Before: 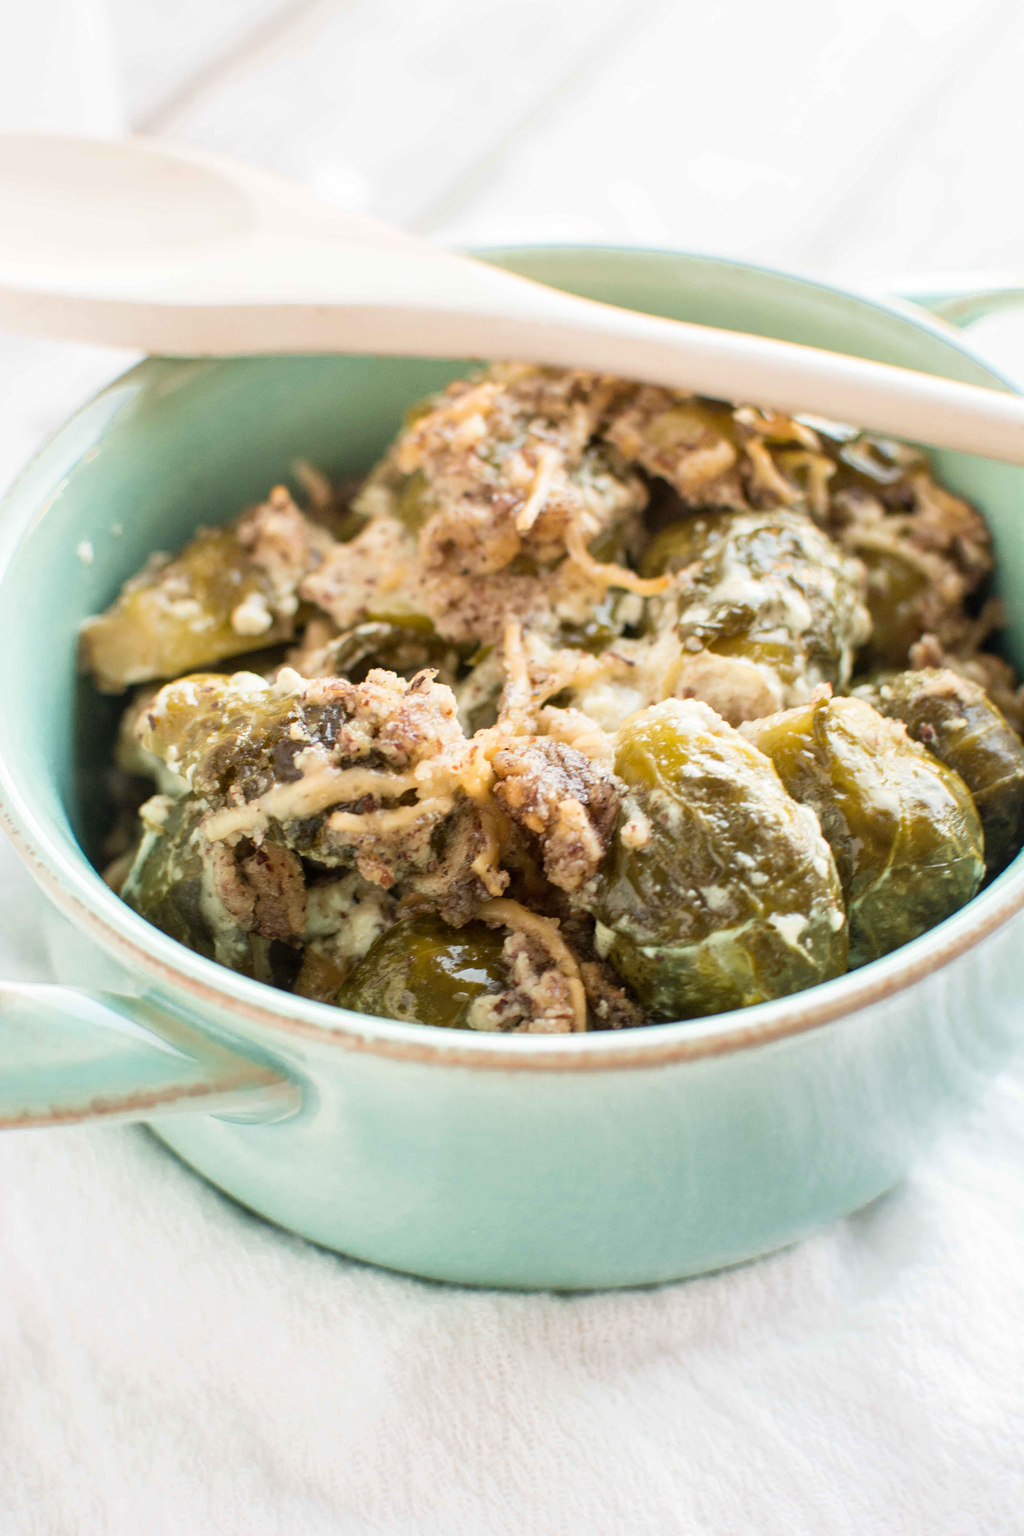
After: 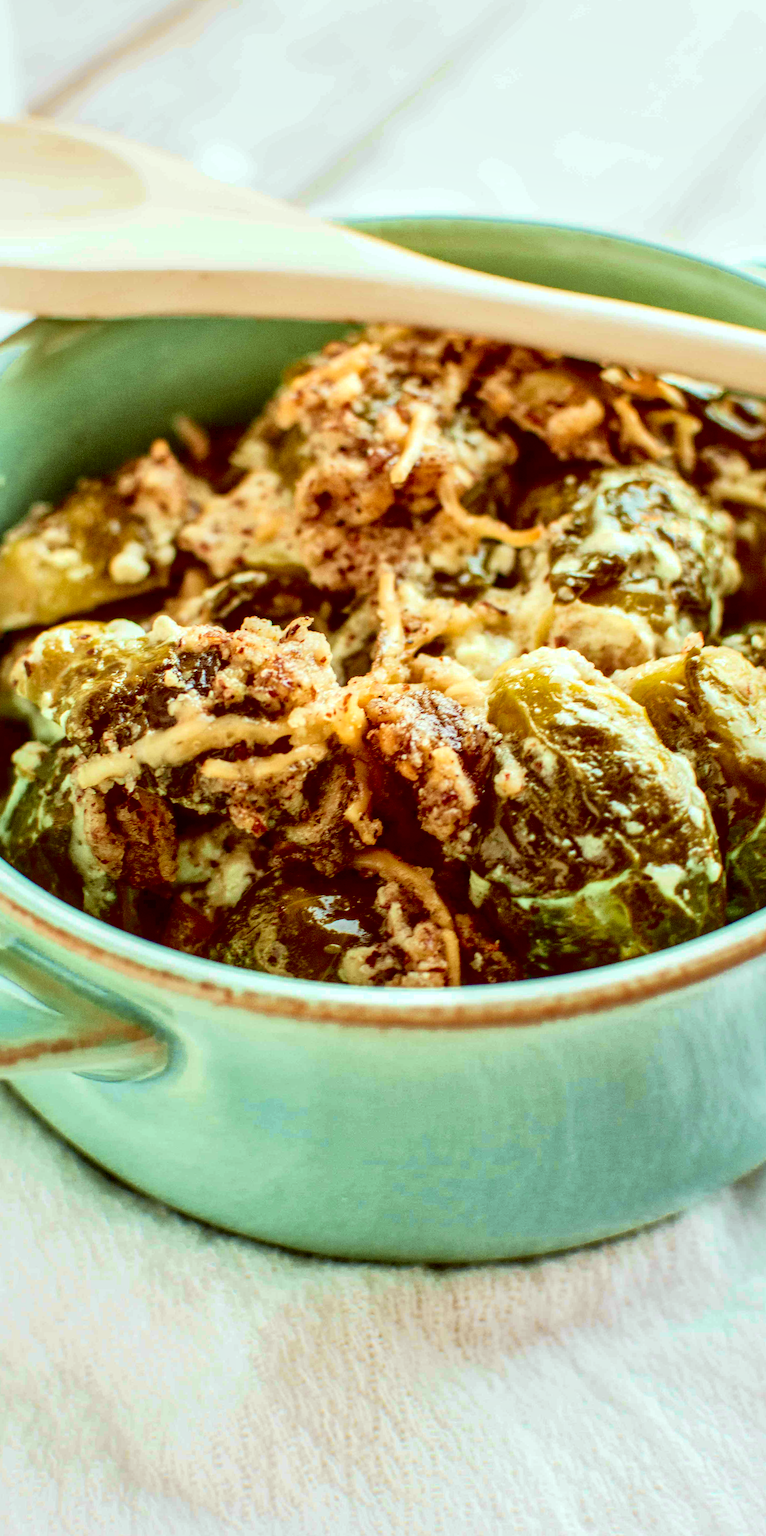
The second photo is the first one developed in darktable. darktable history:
tone curve: curves: ch0 [(0, 0.014) (0.17, 0.099) (0.392, 0.438) (0.725, 0.828) (0.872, 0.918) (1, 0.981)]; ch1 [(0, 0) (0.402, 0.36) (0.488, 0.466) (0.5, 0.499) (0.515, 0.515) (0.574, 0.595) (0.619, 0.65) (0.701, 0.725) (1, 1)]; ch2 [(0, 0) (0.432, 0.422) (0.486, 0.49) (0.503, 0.503) (0.523, 0.554) (0.562, 0.606) (0.644, 0.694) (0.717, 0.753) (1, 0.991)], color space Lab, independent channels
crop and rotate: left 9.597%, right 10.195%
rotate and perspective: rotation 0.215°, lens shift (vertical) -0.139, crop left 0.069, crop right 0.939, crop top 0.002, crop bottom 0.996
contrast brightness saturation: brightness -0.2, saturation 0.08
shadows and highlights: on, module defaults
local contrast: detail 150%
color correction: highlights a* -7.23, highlights b* -0.161, shadows a* 20.08, shadows b* 11.73
